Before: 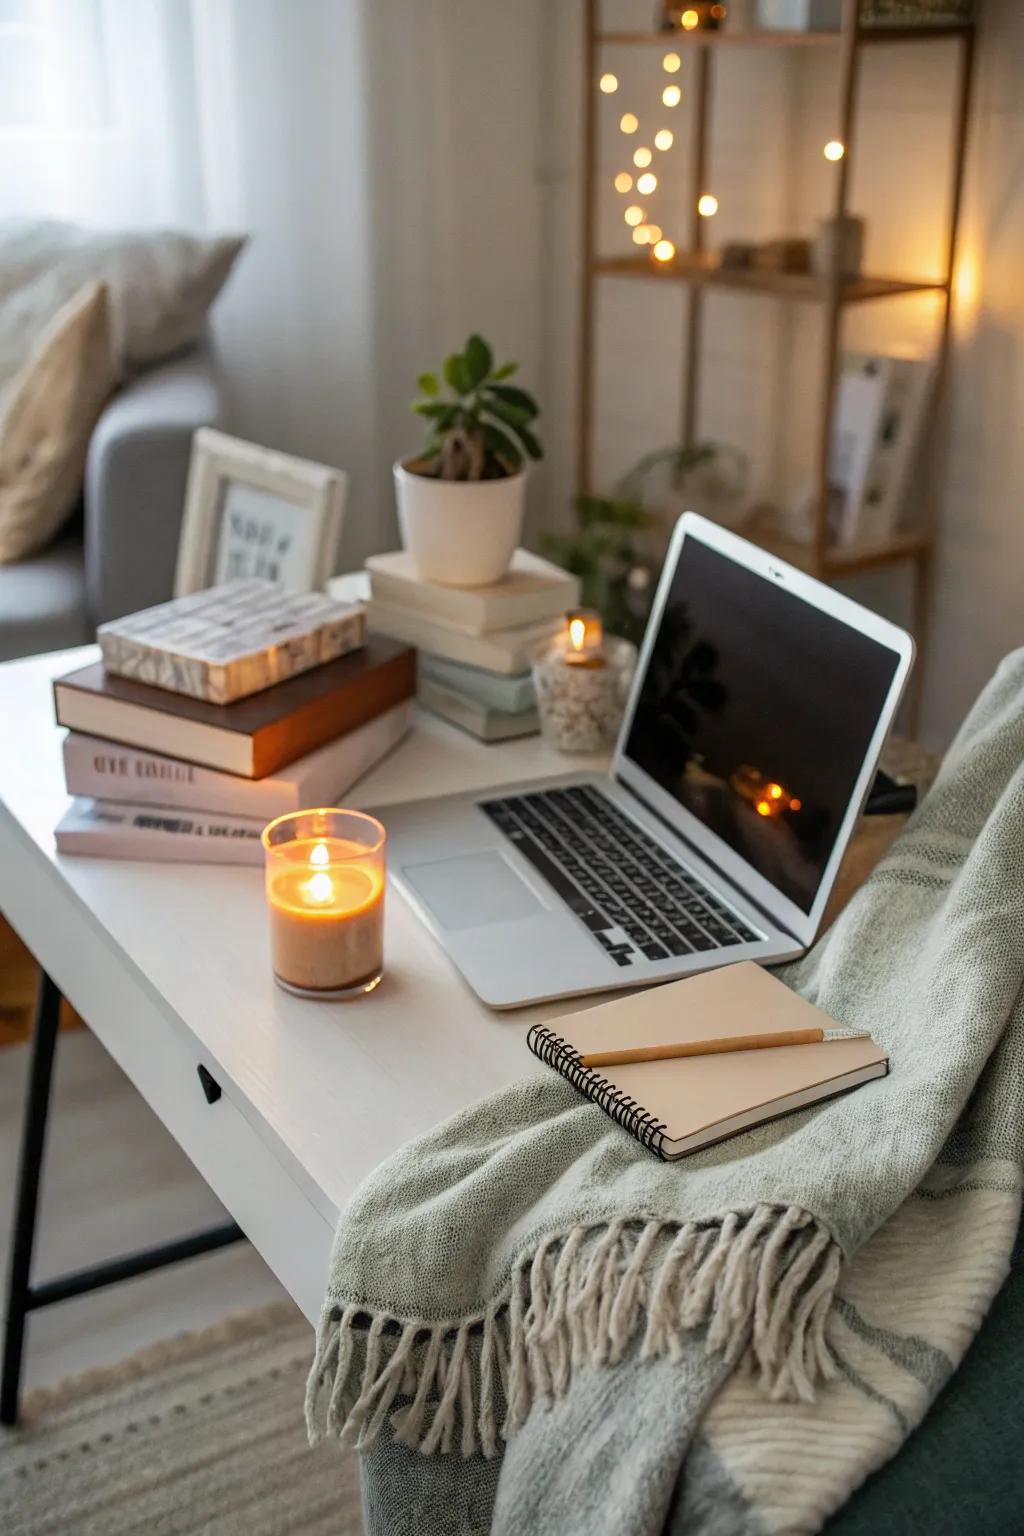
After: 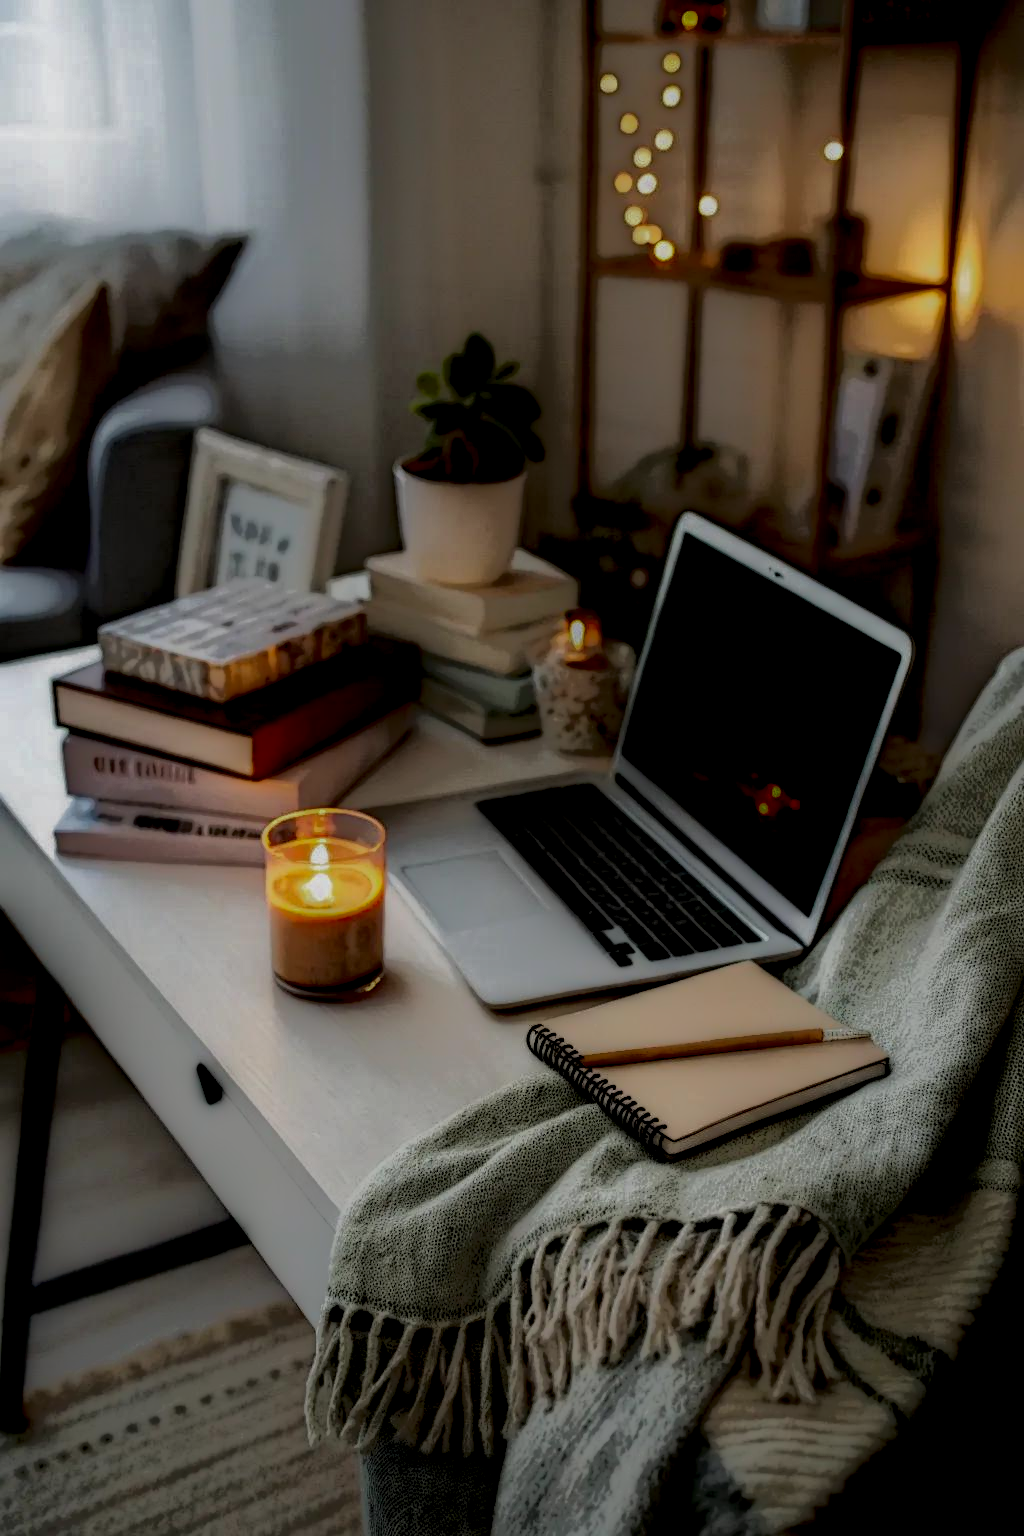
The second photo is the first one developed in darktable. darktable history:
local contrast: highlights 3%, shadows 237%, detail 164%, midtone range 0.007
